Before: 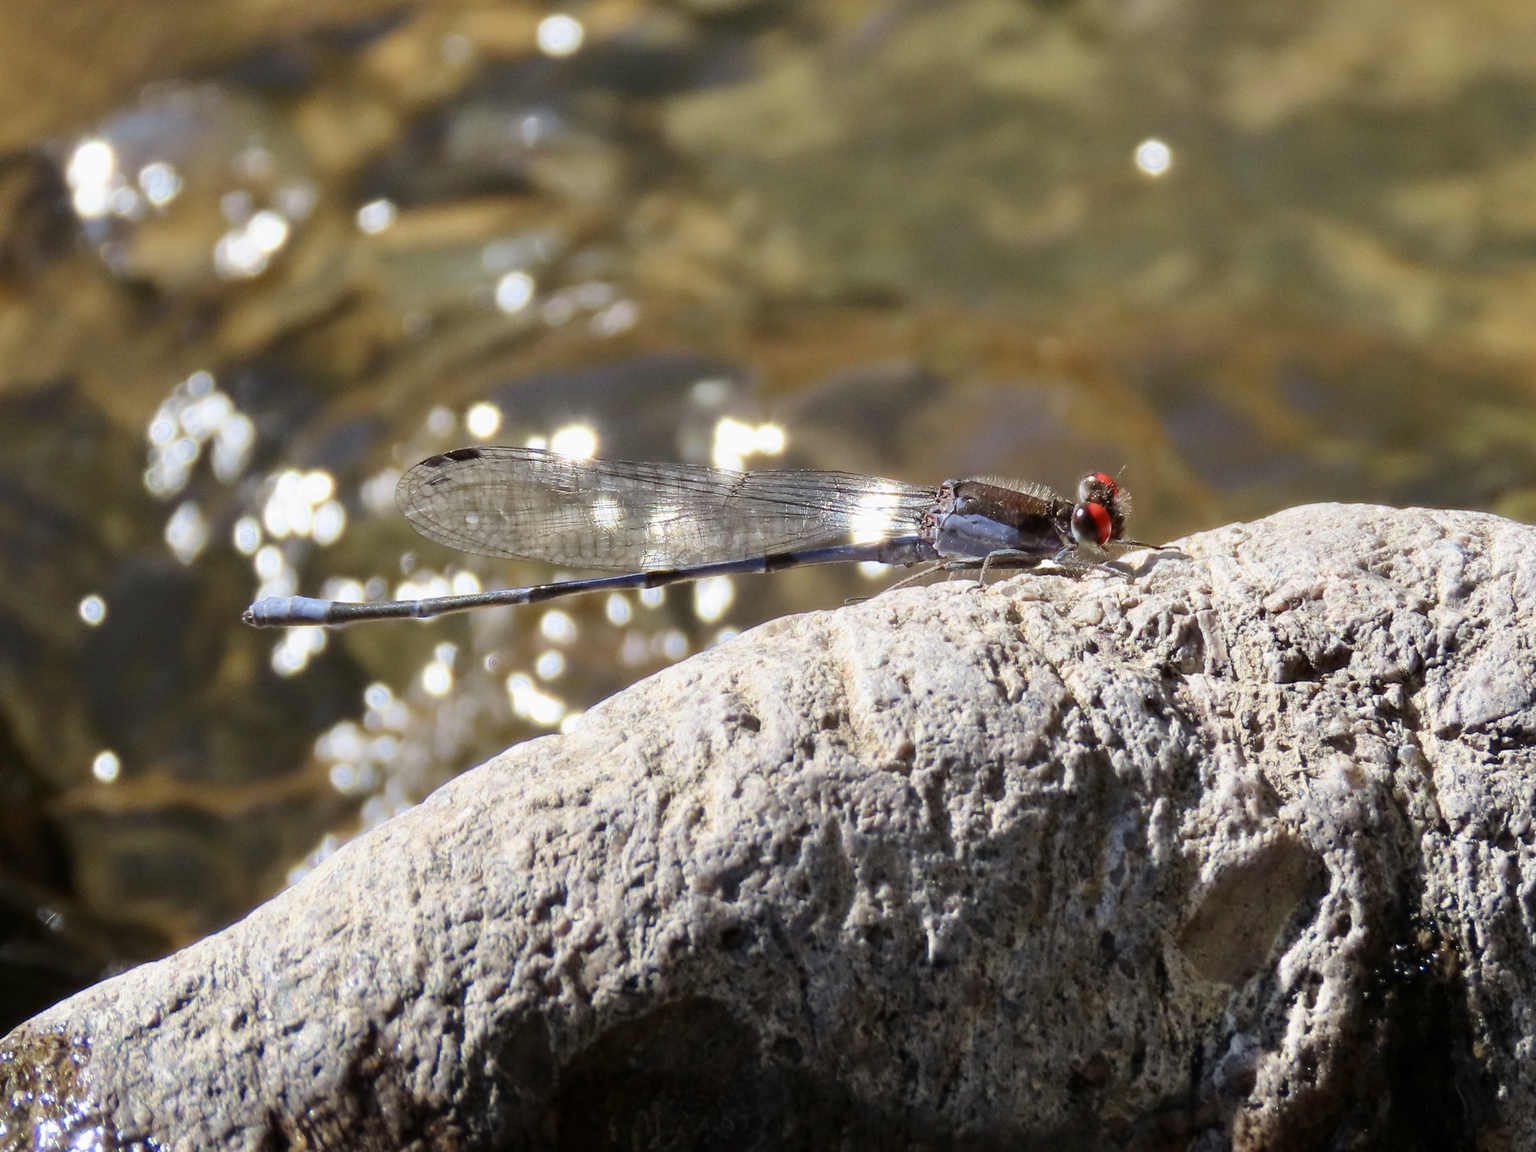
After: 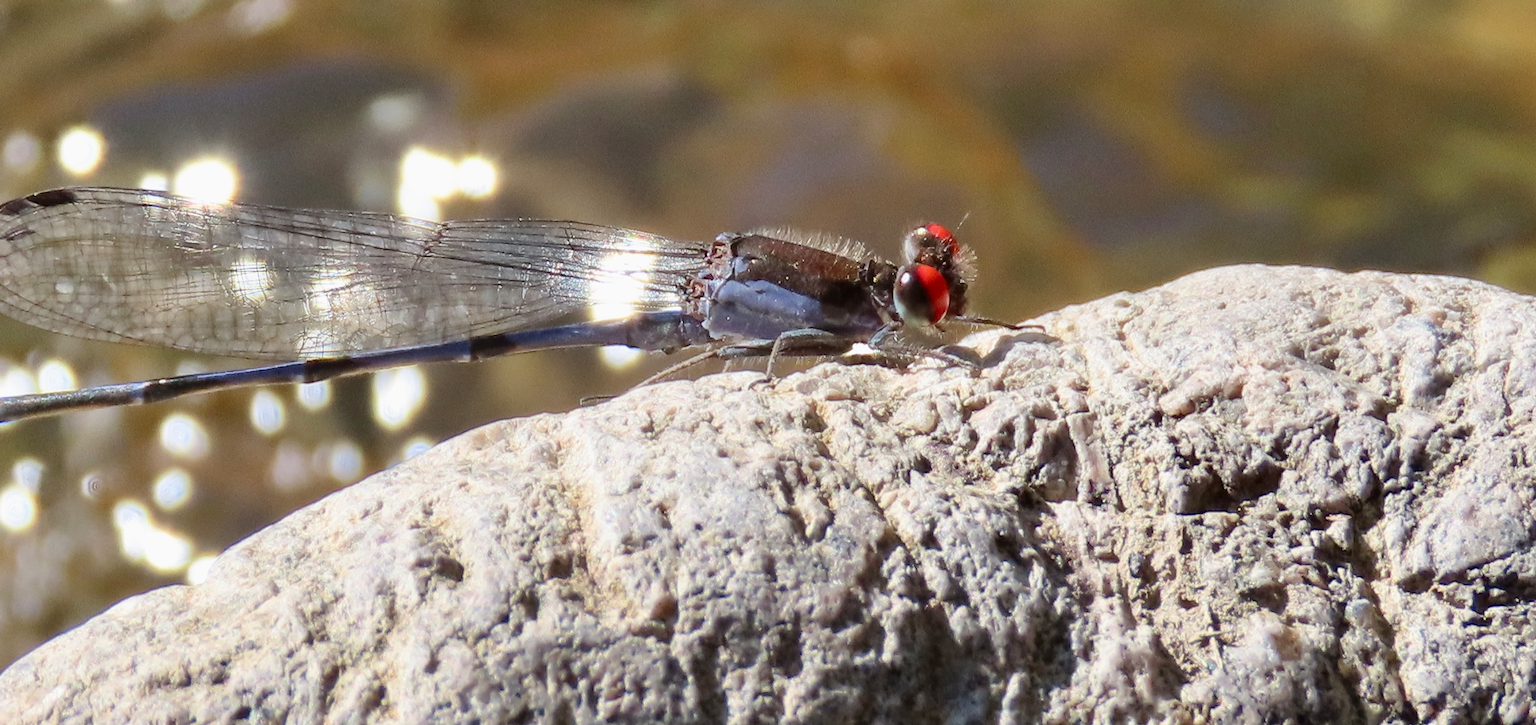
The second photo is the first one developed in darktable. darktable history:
crop and rotate: left 27.727%, top 27.114%, bottom 27.38%
